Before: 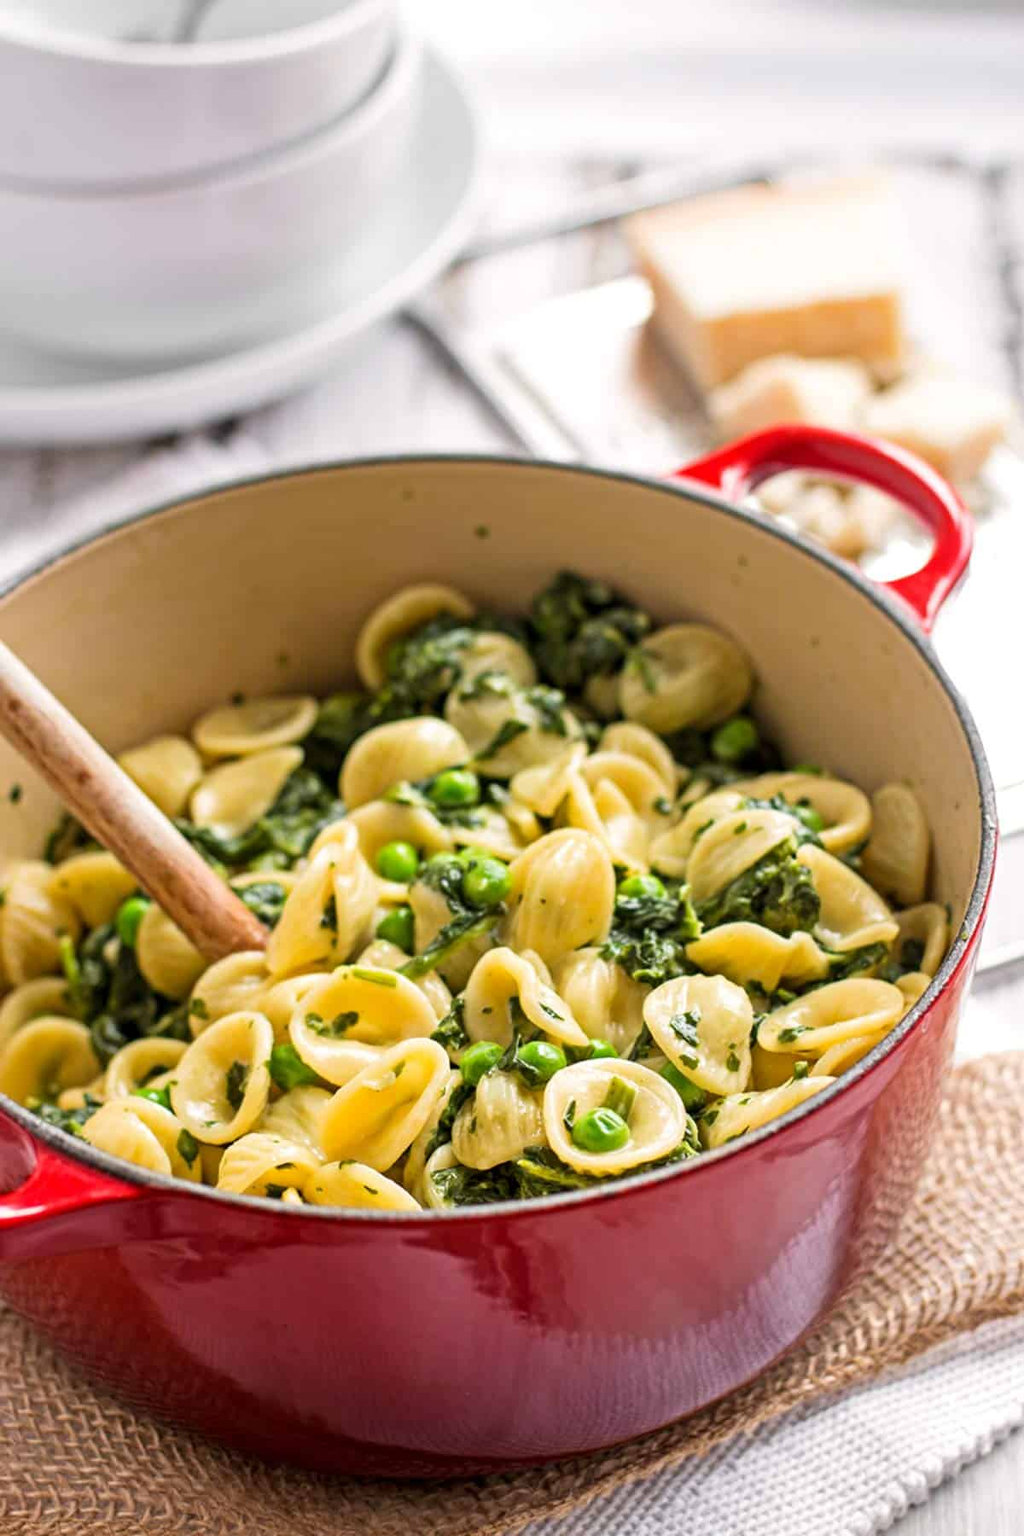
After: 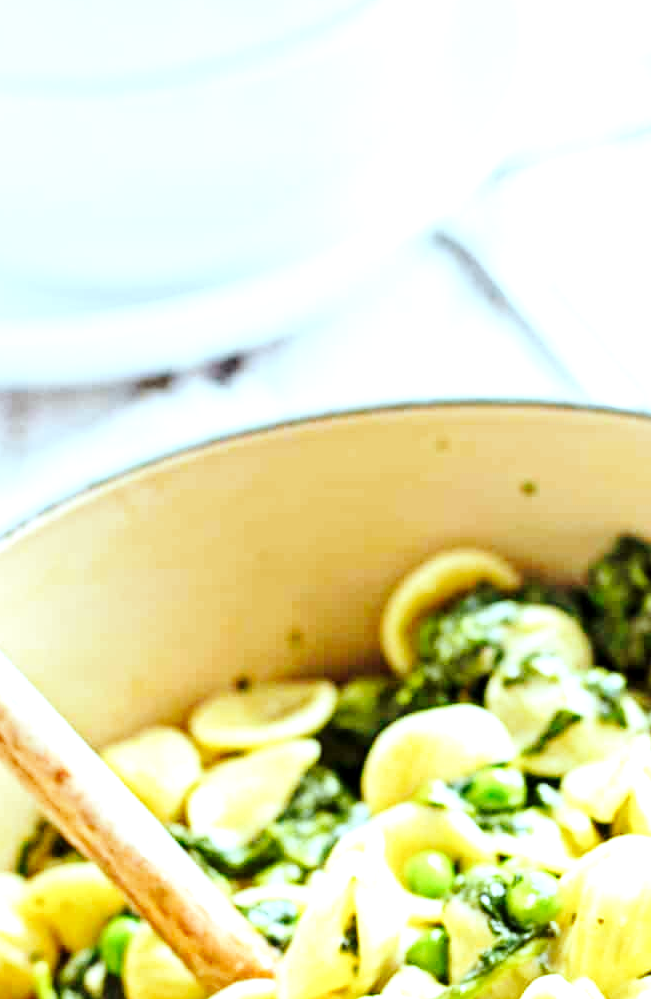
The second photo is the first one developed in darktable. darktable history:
color correction: highlights a* -10.15, highlights b* -10.26
crop and rotate: left 3.065%, top 7.533%, right 42.641%, bottom 36.926%
exposure: black level correction 0.001, exposure 1.31 EV, compensate exposure bias true, compensate highlight preservation false
base curve: curves: ch0 [(0, 0) (0.036, 0.025) (0.121, 0.166) (0.206, 0.329) (0.605, 0.79) (1, 1)], preserve colors none
